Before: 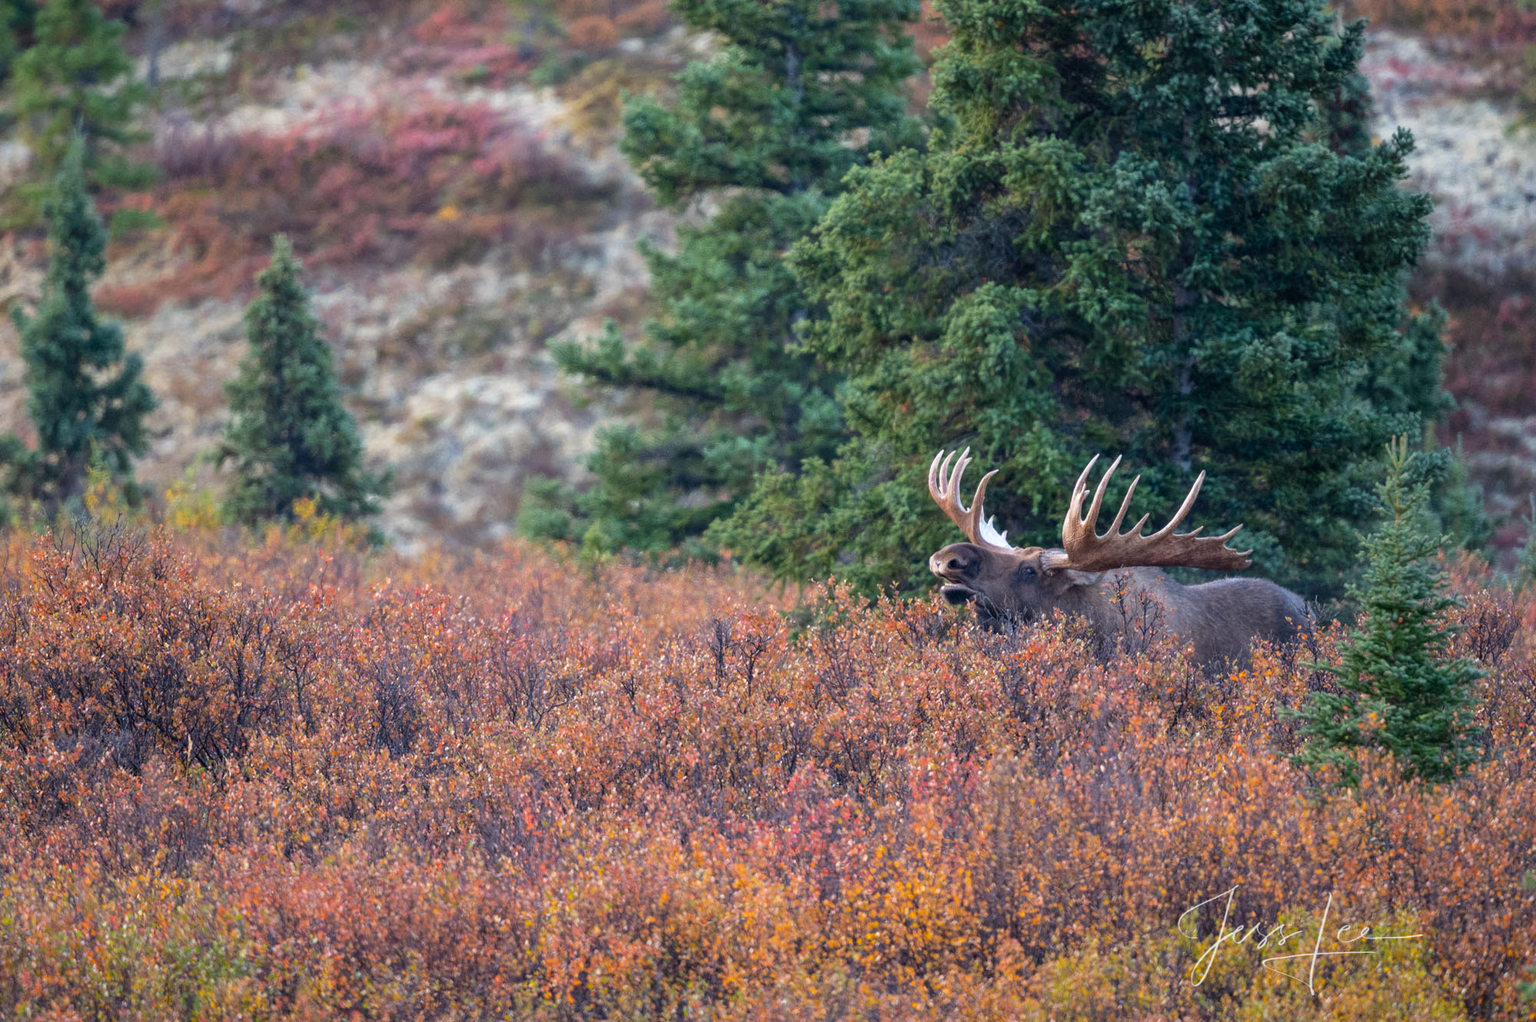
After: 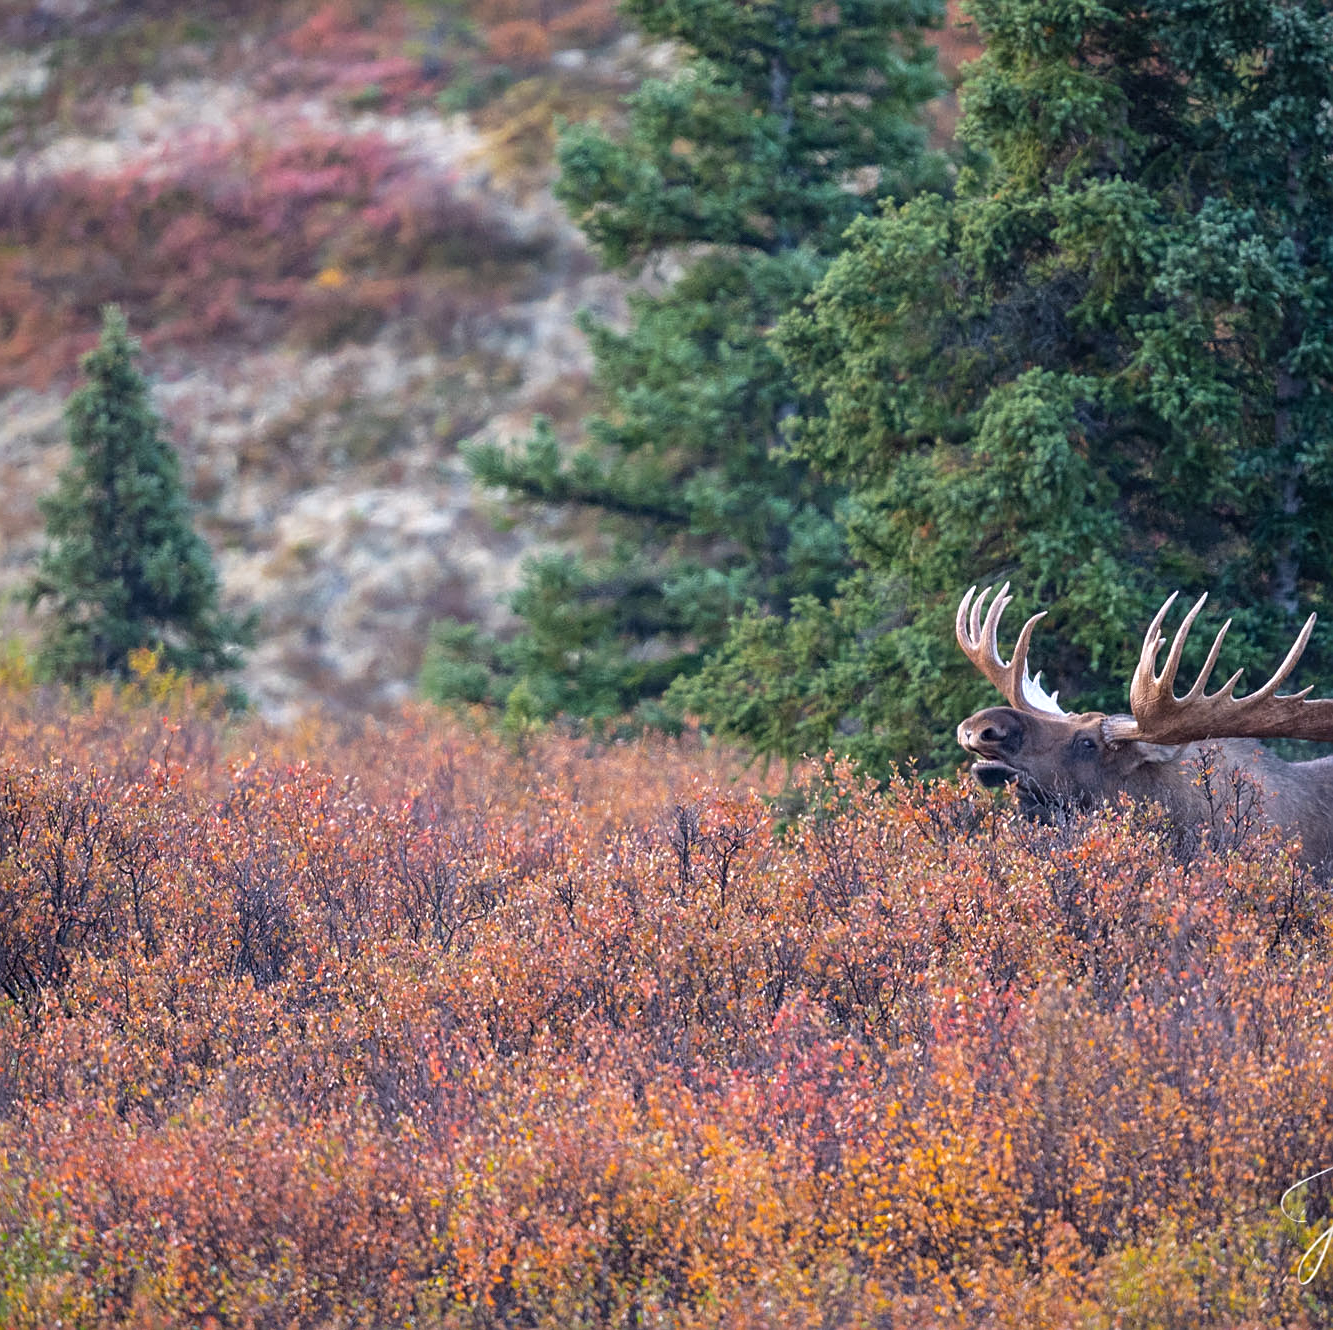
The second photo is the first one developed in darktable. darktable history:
white balance: red 1.009, blue 1.027
crop and rotate: left 12.673%, right 20.66%
sharpen: on, module defaults
exposure: black level correction -0.001, exposure 0.08 EV, compensate highlight preservation false
